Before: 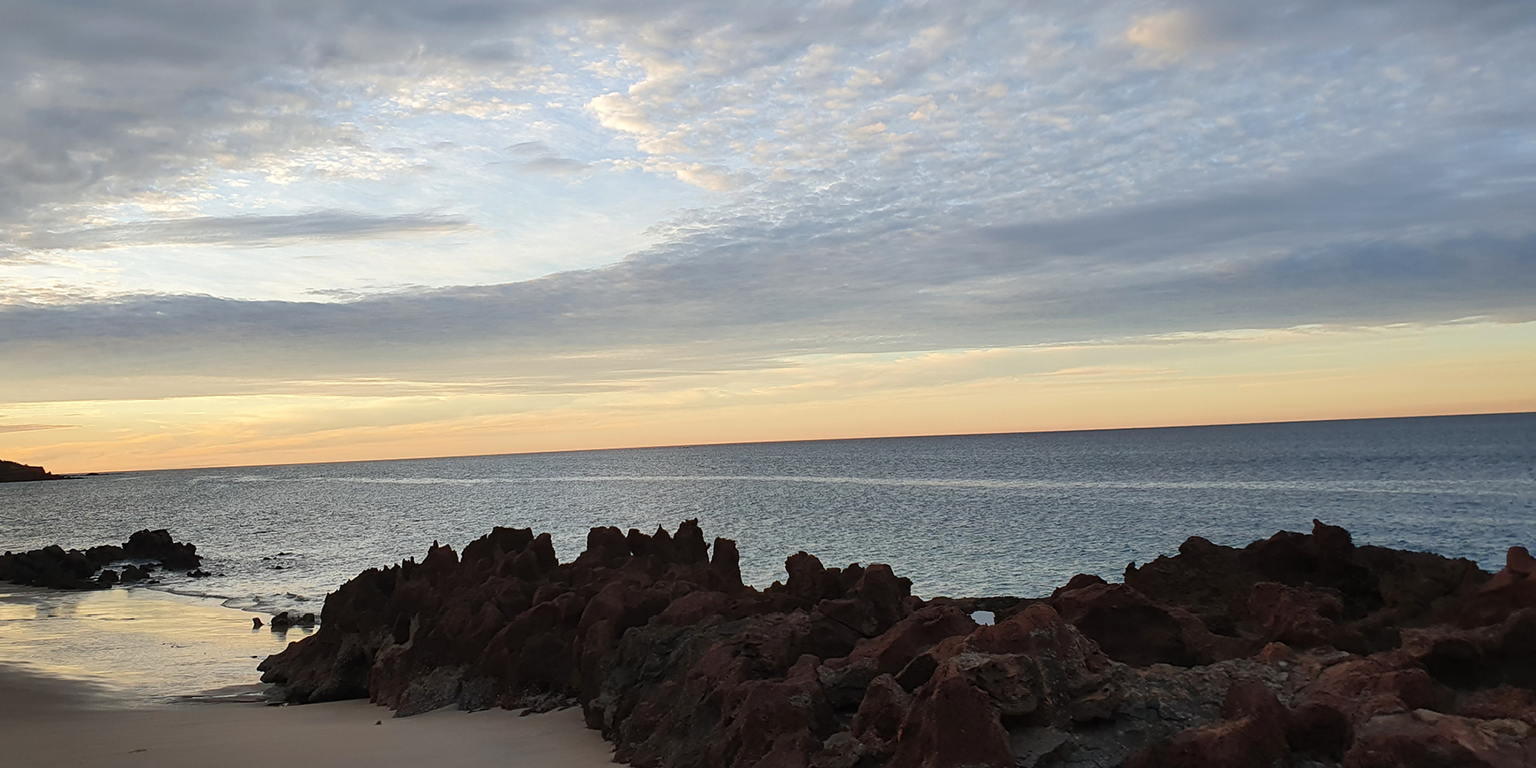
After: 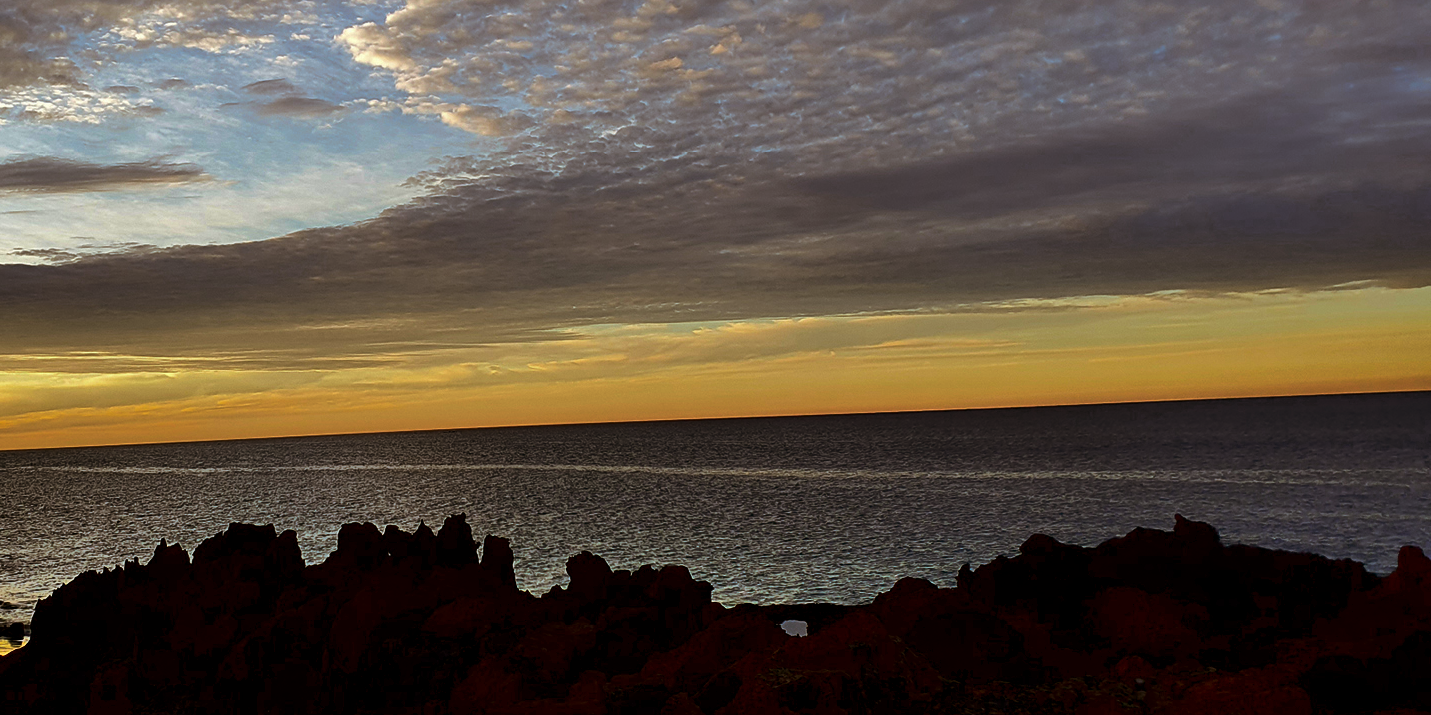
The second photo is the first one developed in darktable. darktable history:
contrast brightness saturation: brightness -1, saturation 1
crop: left 19.159%, top 9.58%, bottom 9.58%
split-toning: shadows › hue 32.4°, shadows › saturation 0.51, highlights › hue 180°, highlights › saturation 0, balance -60.17, compress 55.19%
shadows and highlights: shadows 53, soften with gaussian
